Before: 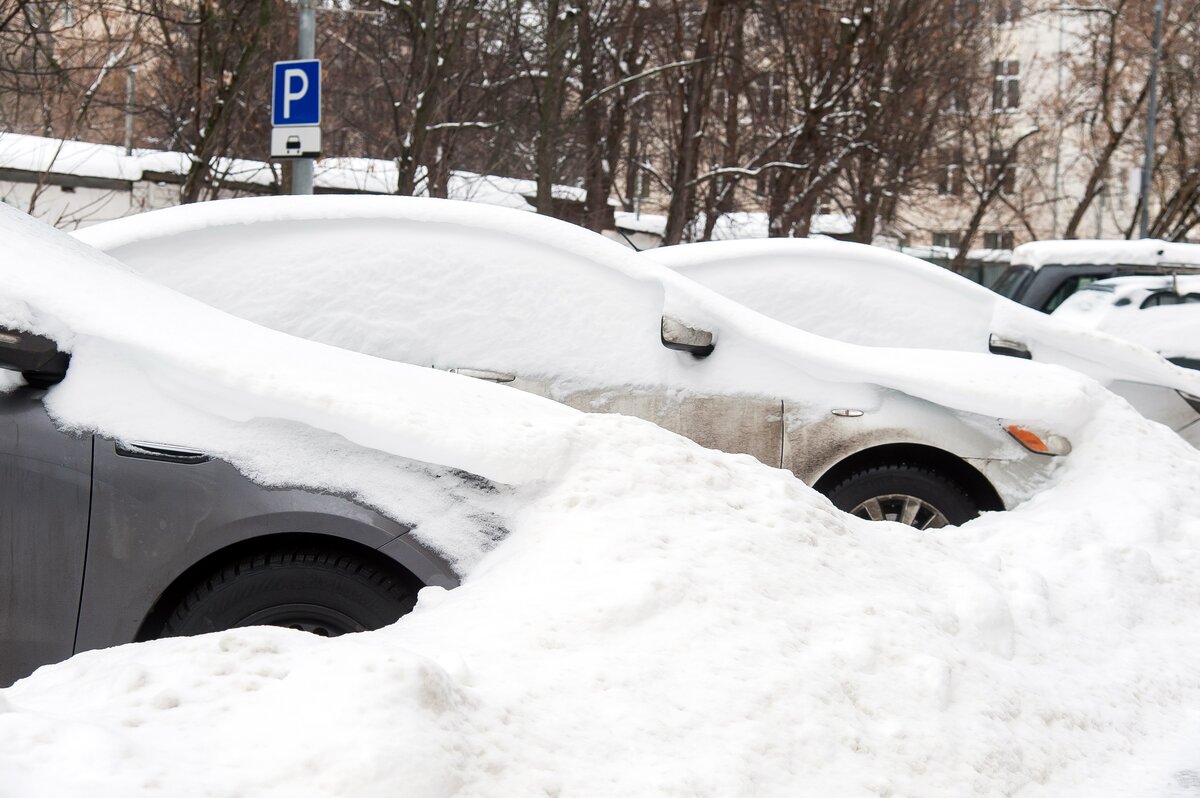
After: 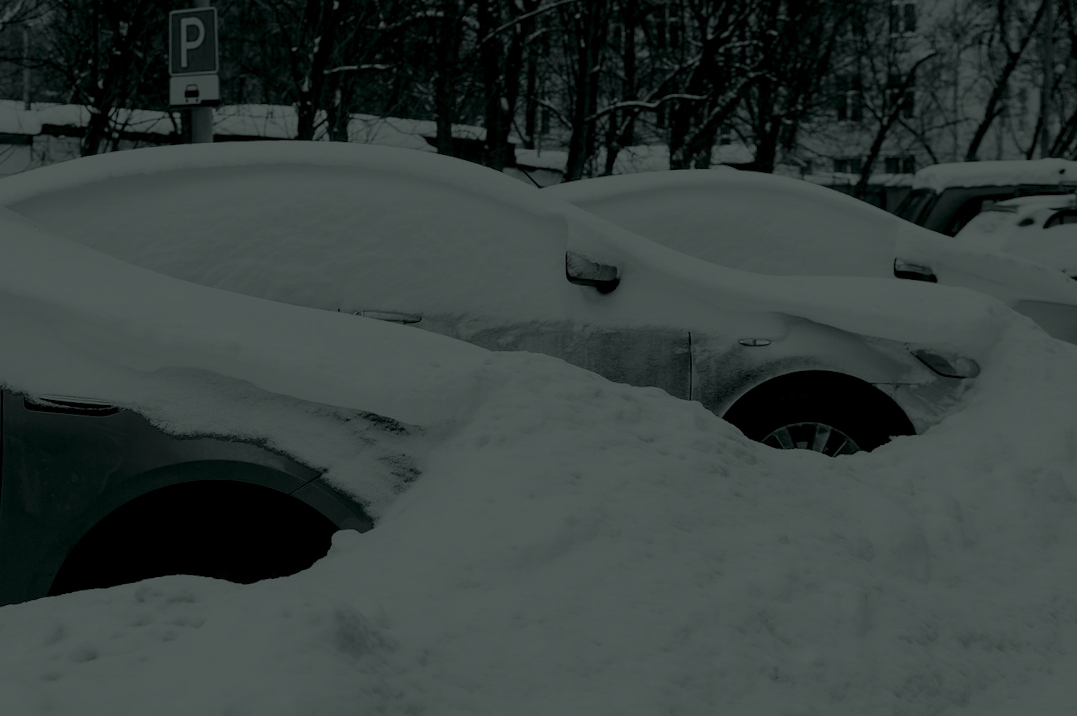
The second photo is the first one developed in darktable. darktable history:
color calibration: output gray [0.246, 0.254, 0.501, 0], gray › normalize channels true, illuminant same as pipeline (D50), adaptation XYZ, x 0.346, y 0.359, gamut compression 0
haze removal: compatibility mode true, adaptive false
crop and rotate: angle 1.96°, left 5.673%, top 5.673%
colorize: hue 90°, saturation 19%, lightness 1.59%, version 1
